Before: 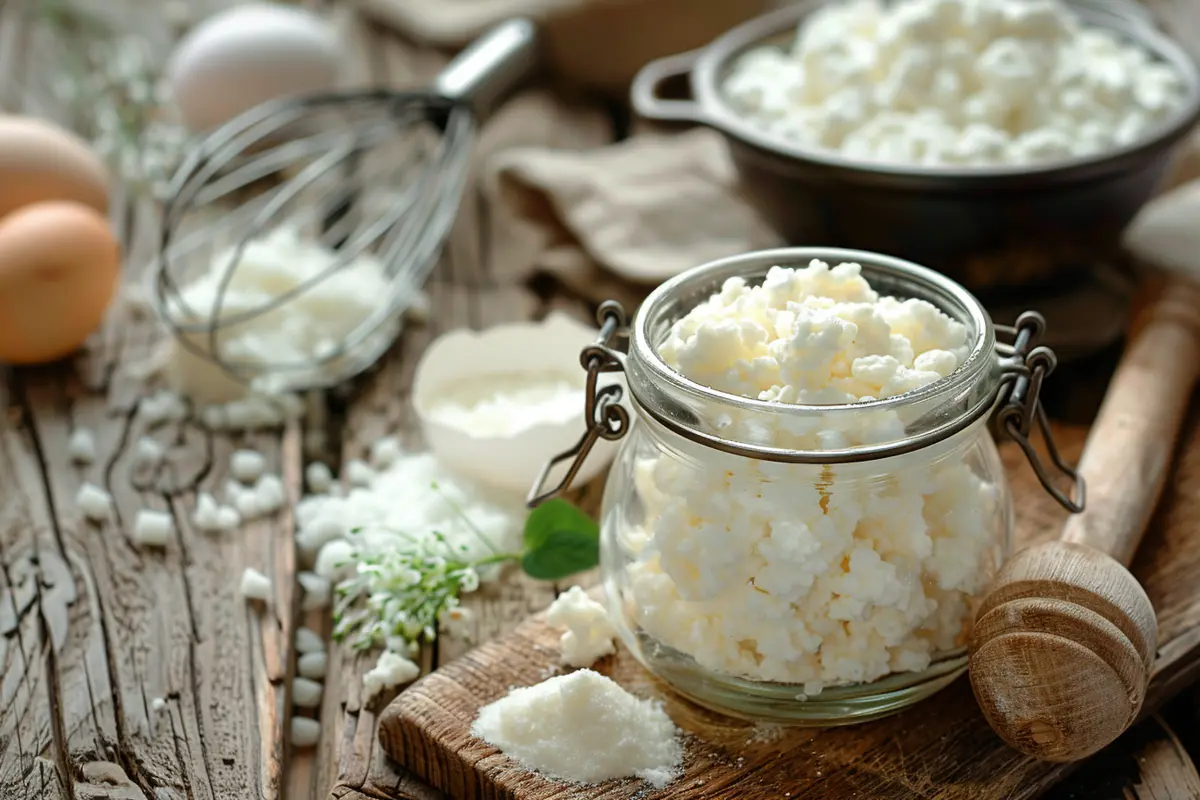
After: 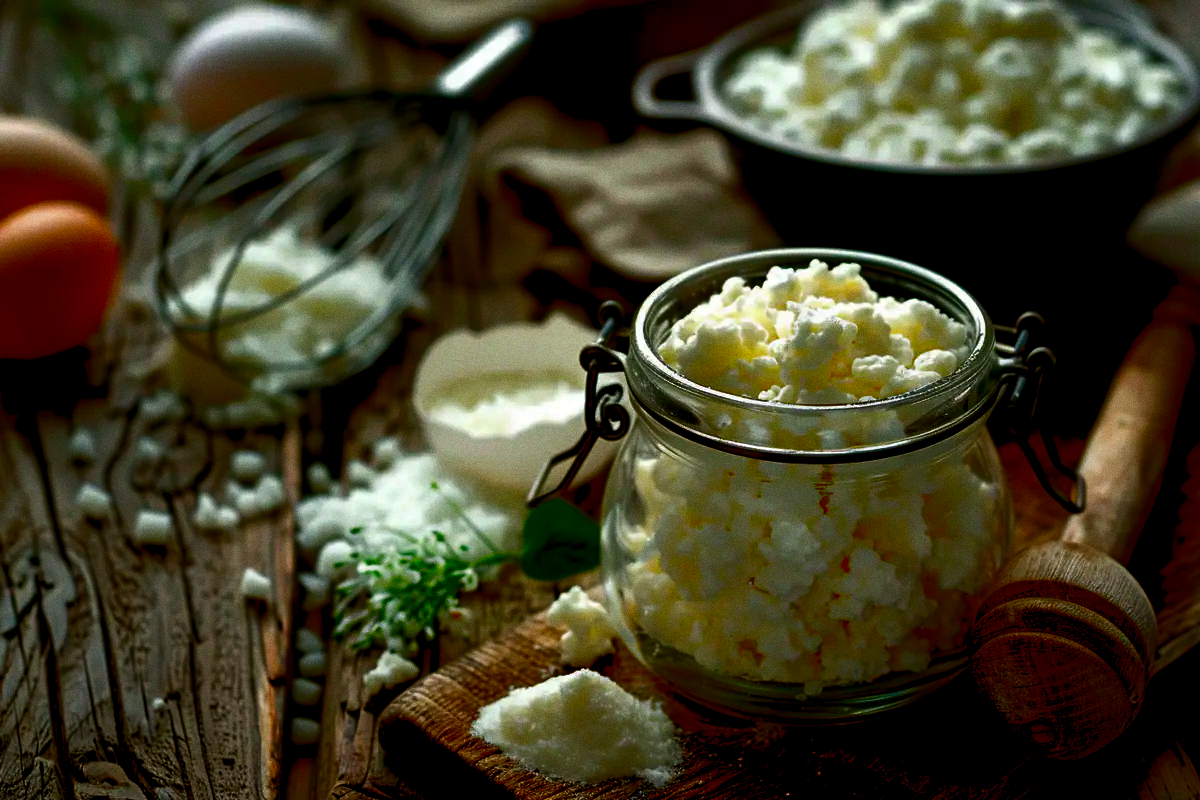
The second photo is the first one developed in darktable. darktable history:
levels: levels [0.018, 0.493, 1]
contrast brightness saturation: brightness -1, saturation 1
grain: on, module defaults
